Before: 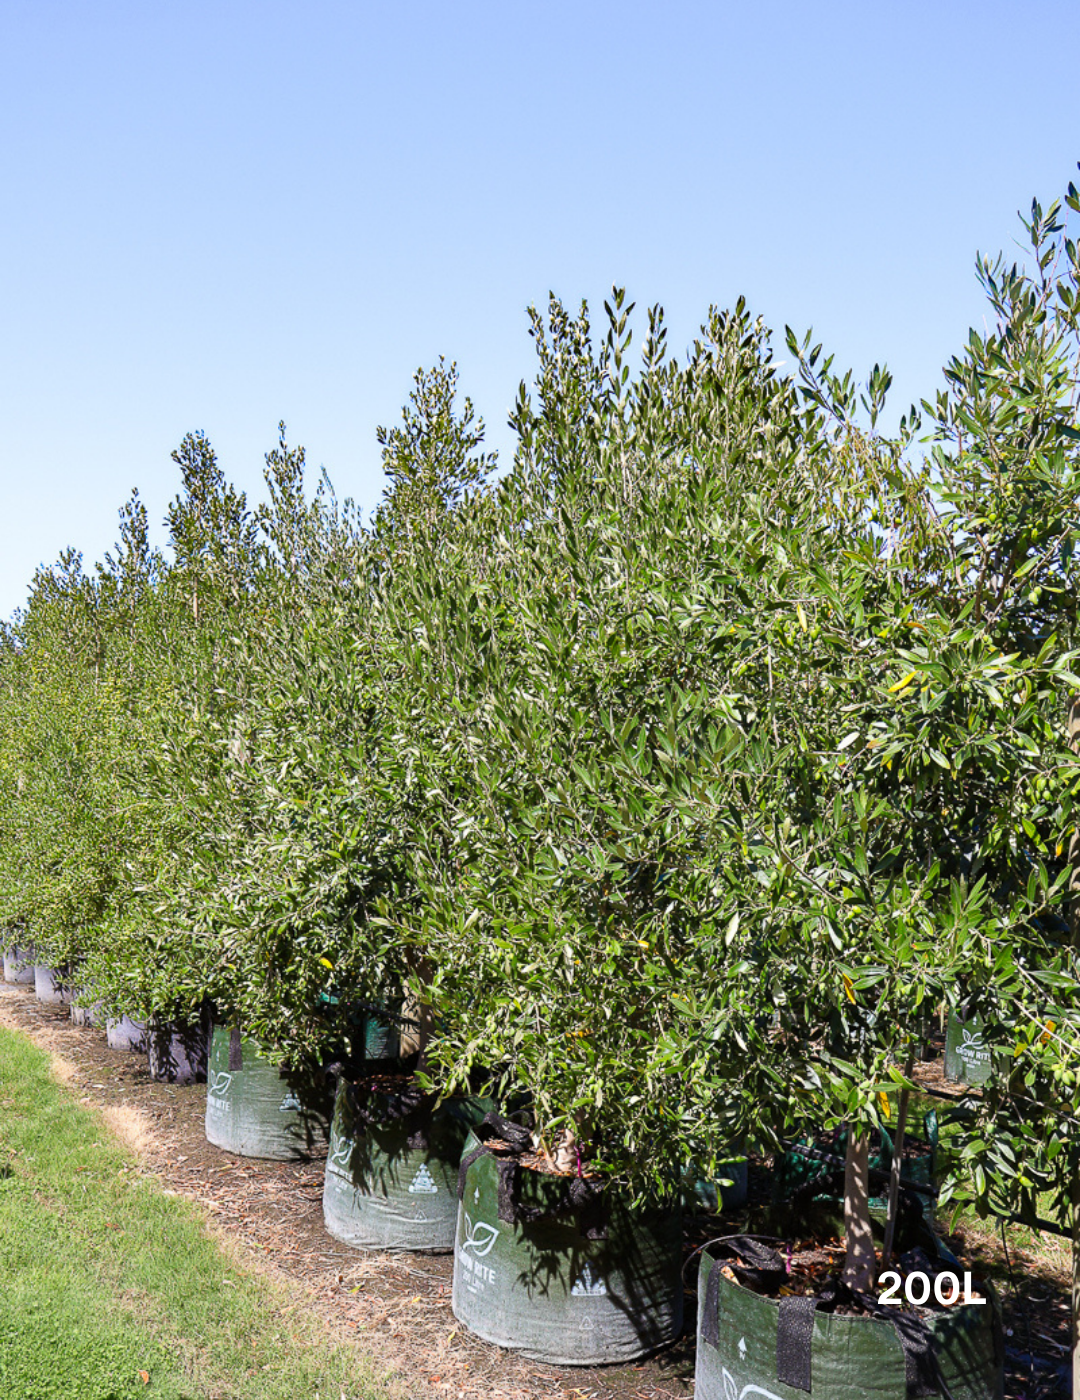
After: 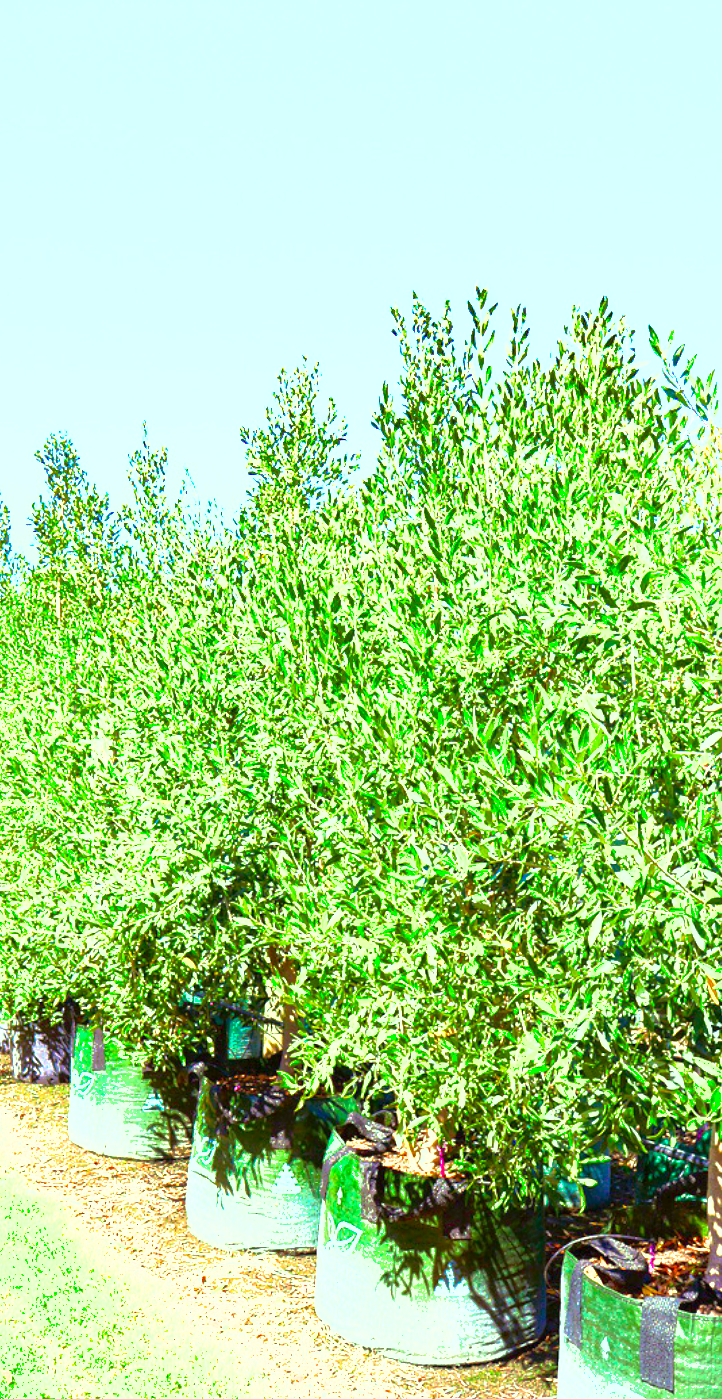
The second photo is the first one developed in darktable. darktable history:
crop and rotate: left 12.713%, right 20.418%
tone curve: curves: ch0 [(0, 0) (0.091, 0.077) (0.389, 0.458) (0.745, 0.82) (0.844, 0.908) (0.909, 0.942) (1, 0.973)]; ch1 [(0, 0) (0.437, 0.404) (0.5, 0.5) (0.529, 0.55) (0.58, 0.6) (0.616, 0.649) (1, 1)]; ch2 [(0, 0) (0.442, 0.415) (0.5, 0.5) (0.535, 0.557) (0.585, 0.62) (1, 1)], color space Lab, independent channels, preserve colors none
shadows and highlights: shadows 59.46, highlights -59.7
tone equalizer: -8 EV -0.432 EV, -7 EV -0.398 EV, -6 EV -0.362 EV, -5 EV -0.207 EV, -3 EV 0.234 EV, -2 EV 0.332 EV, -1 EV 0.363 EV, +0 EV 0.434 EV, edges refinement/feathering 500, mask exposure compensation -1.57 EV, preserve details no
color balance rgb: highlights gain › luminance 15.141%, highlights gain › chroma 7.046%, highlights gain › hue 127.33°, linear chroma grading › global chroma 20.435%, perceptual saturation grading › global saturation 0.31%, perceptual saturation grading › highlights -17.893%, perceptual saturation grading › mid-tones 33.399%, perceptual saturation grading › shadows 50.476%, global vibrance 20.379%
exposure: black level correction 0, exposure 1.624 EV, compensate exposure bias true, compensate highlight preservation false
